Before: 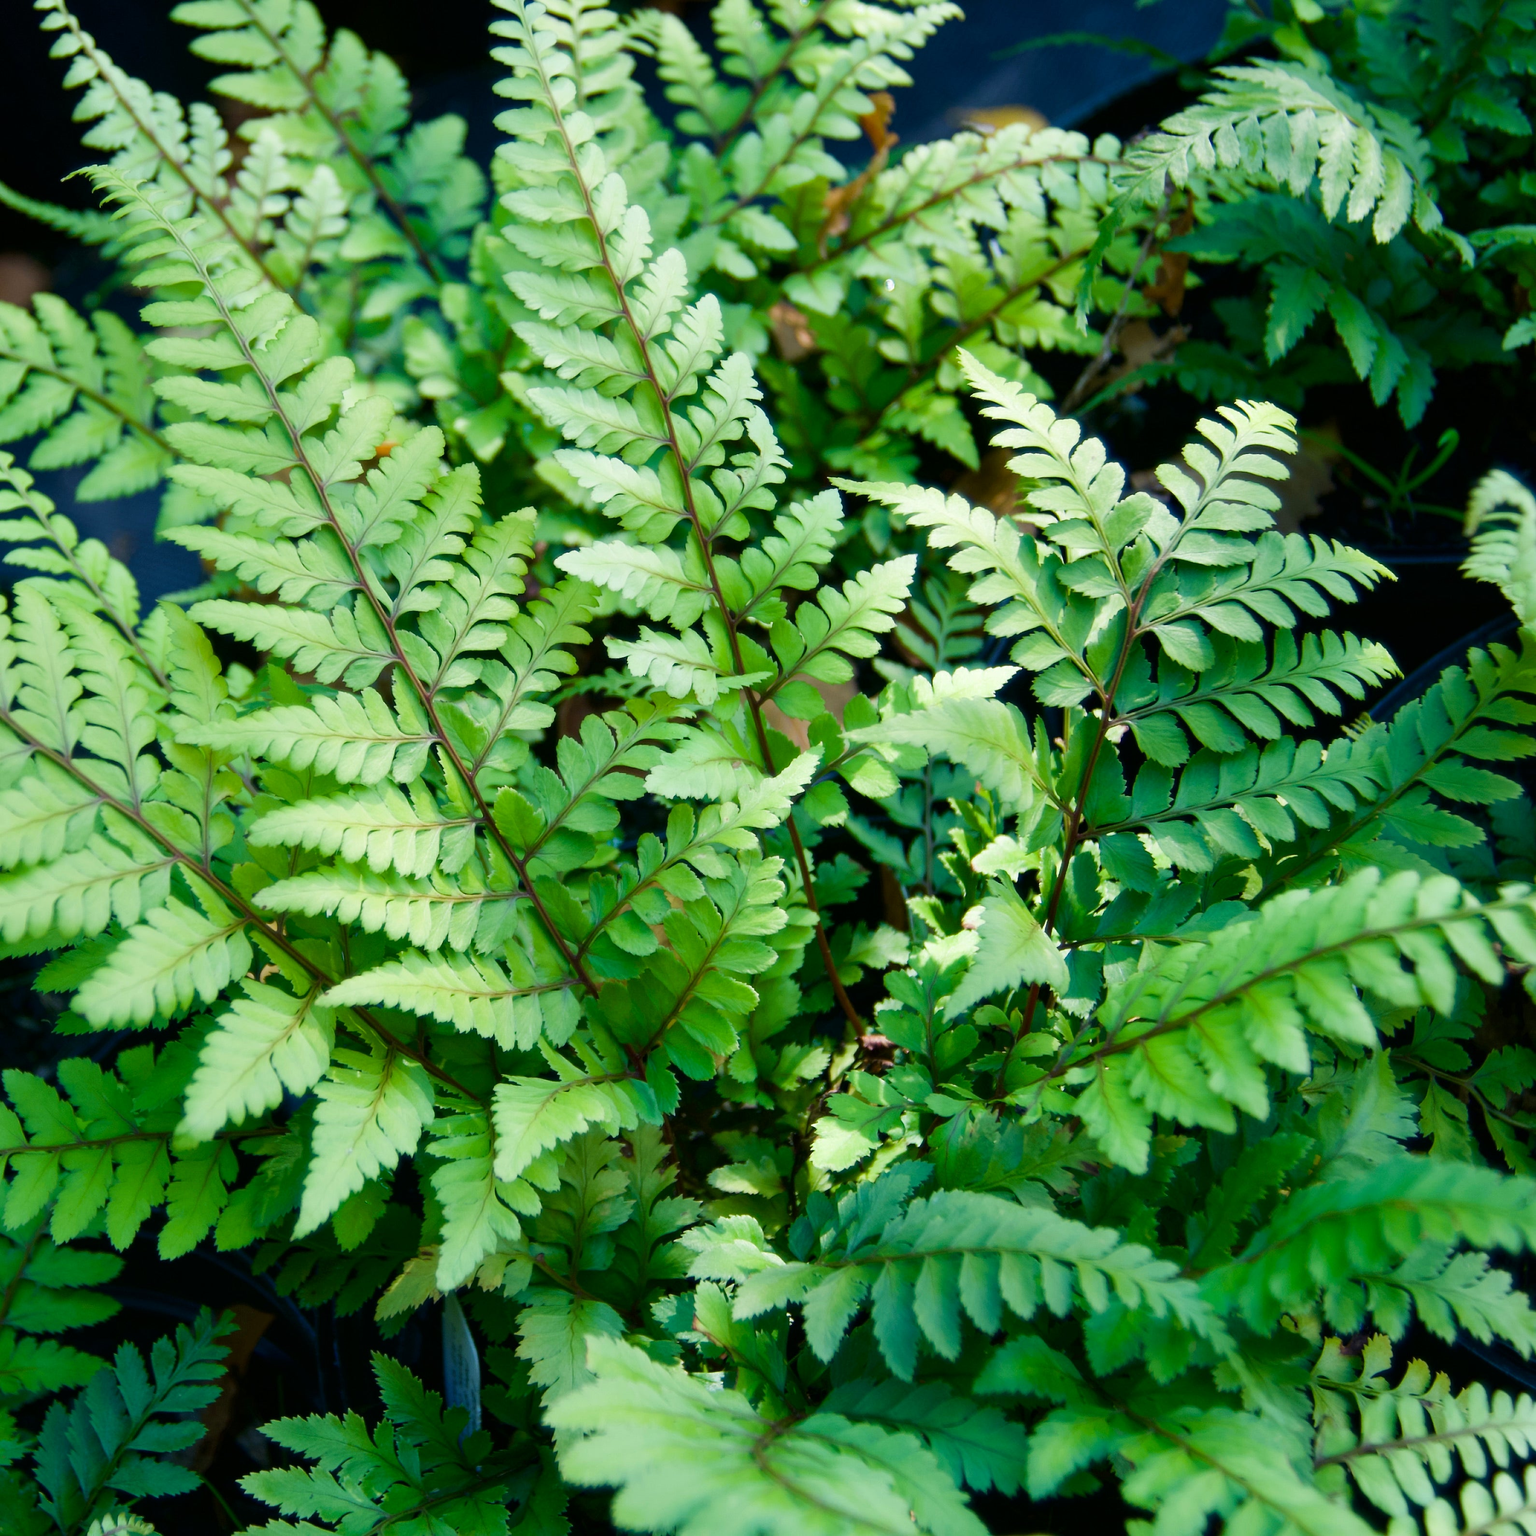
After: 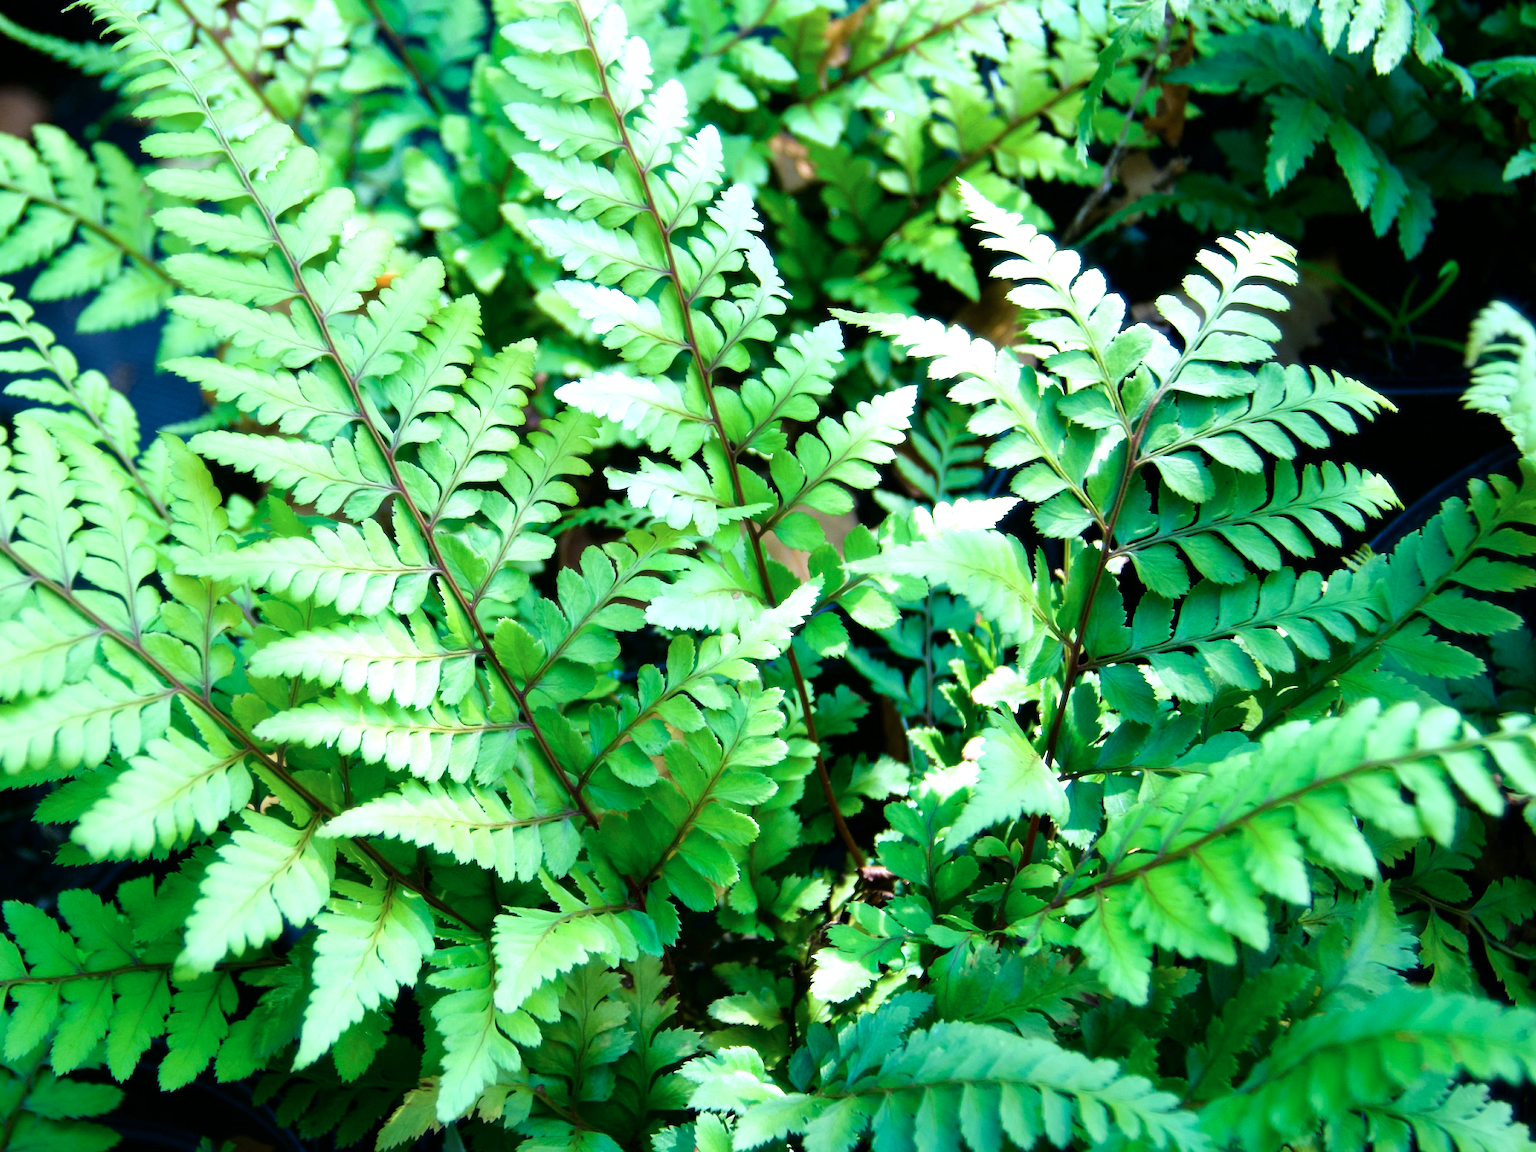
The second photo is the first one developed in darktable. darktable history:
crop: top 11.011%, bottom 13.959%
color calibration: x 0.37, y 0.382, temperature 4314.73 K
tone equalizer: -8 EV -0.757 EV, -7 EV -0.724 EV, -6 EV -0.6 EV, -5 EV -0.417 EV, -3 EV 0.381 EV, -2 EV 0.6 EV, -1 EV 0.68 EV, +0 EV 0.77 EV
